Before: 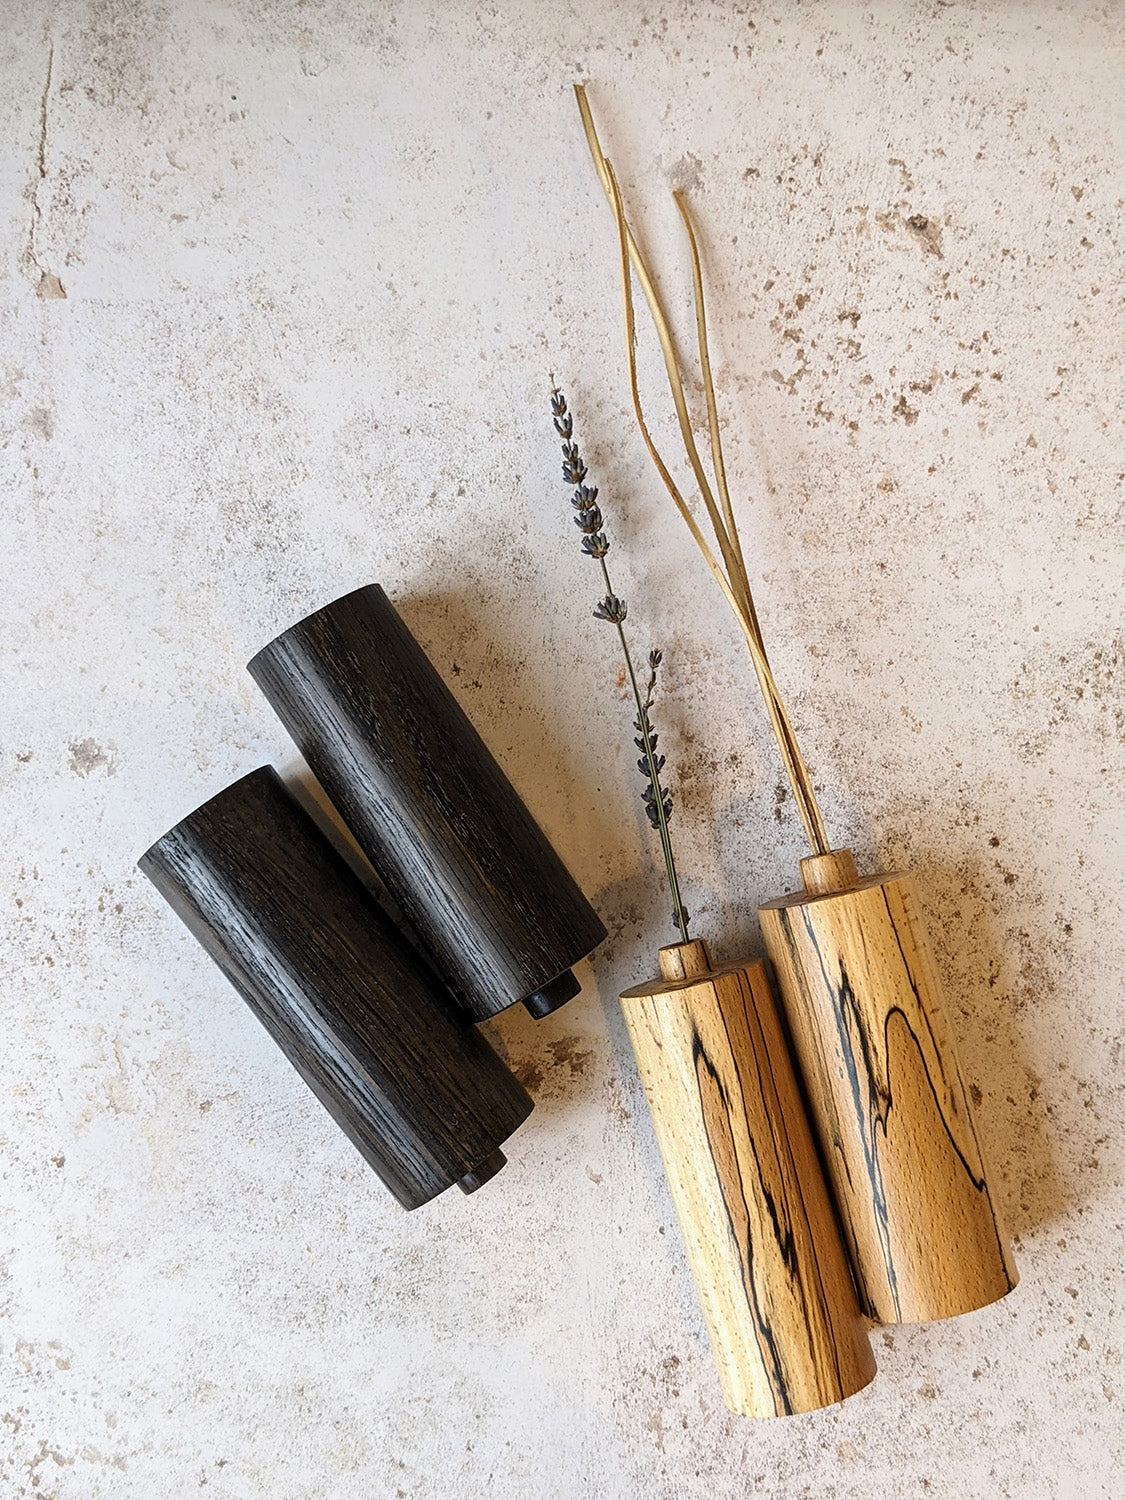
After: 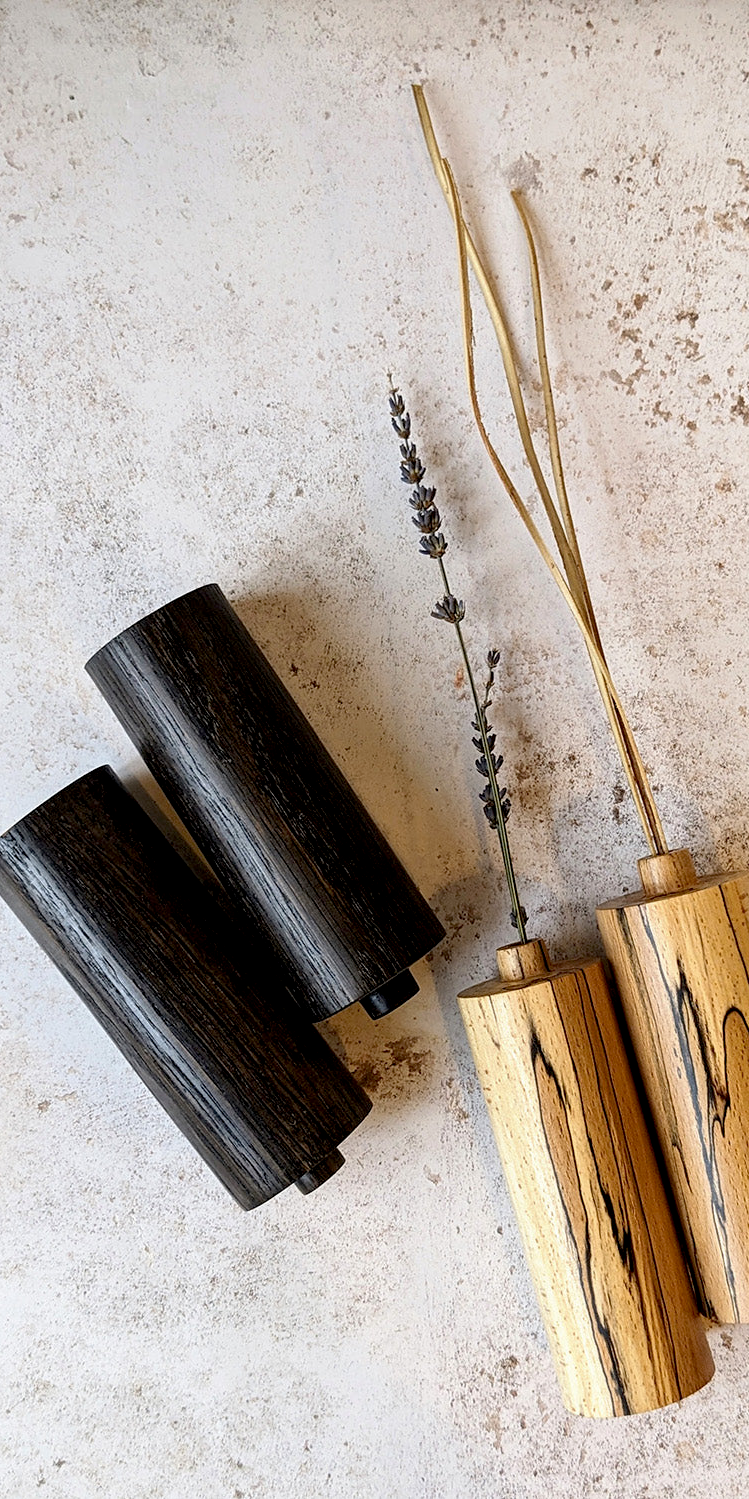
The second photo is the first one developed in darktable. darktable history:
exposure: black level correction 0.01, exposure 0.017 EV, compensate highlight preservation false
crop and rotate: left 14.446%, right 18.903%
